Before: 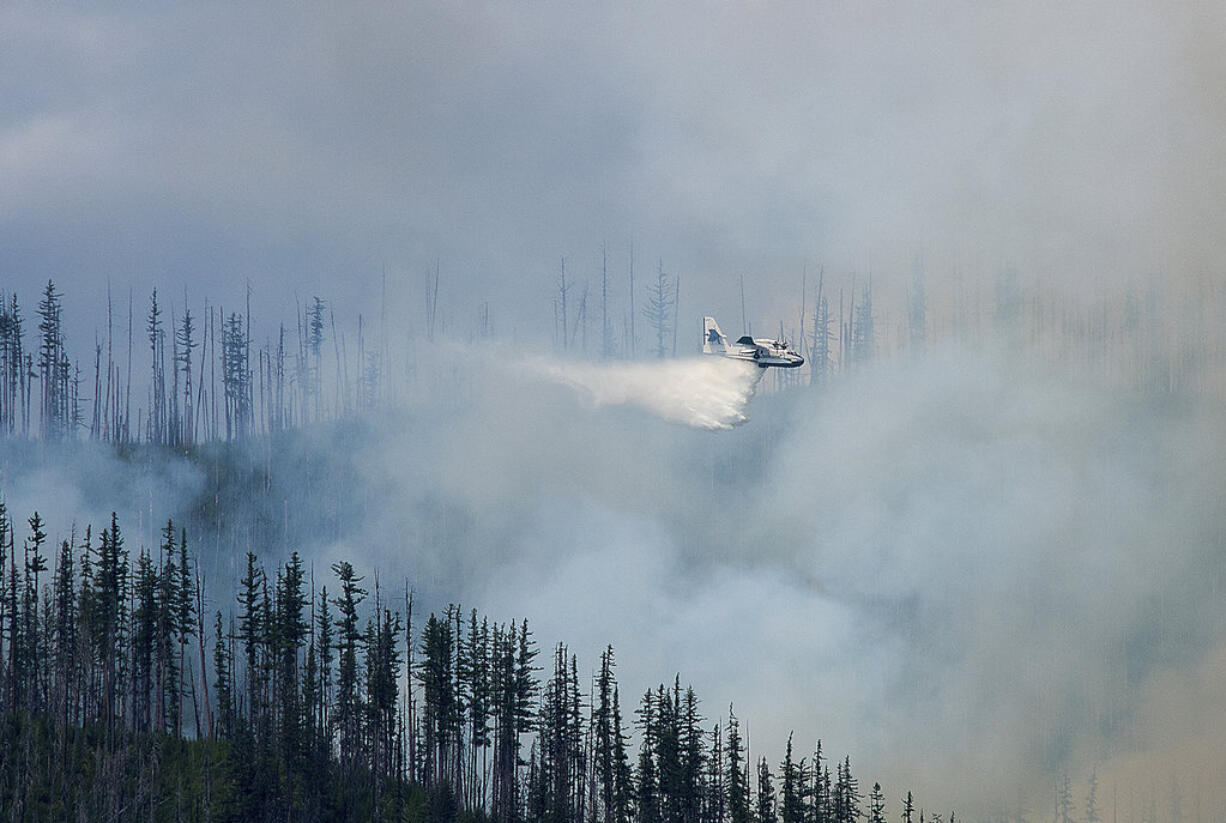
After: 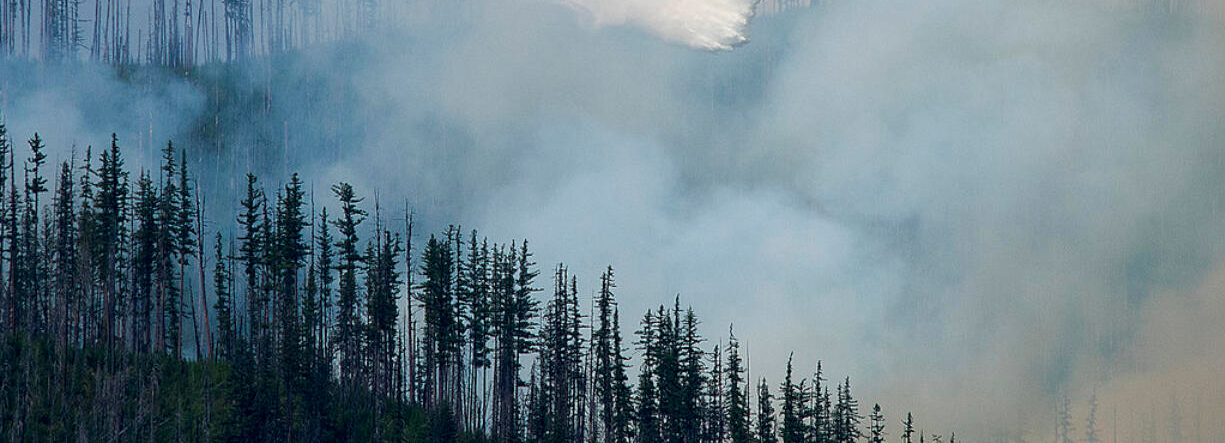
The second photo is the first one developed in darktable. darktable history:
crop and rotate: top 46.141%, right 0.035%
